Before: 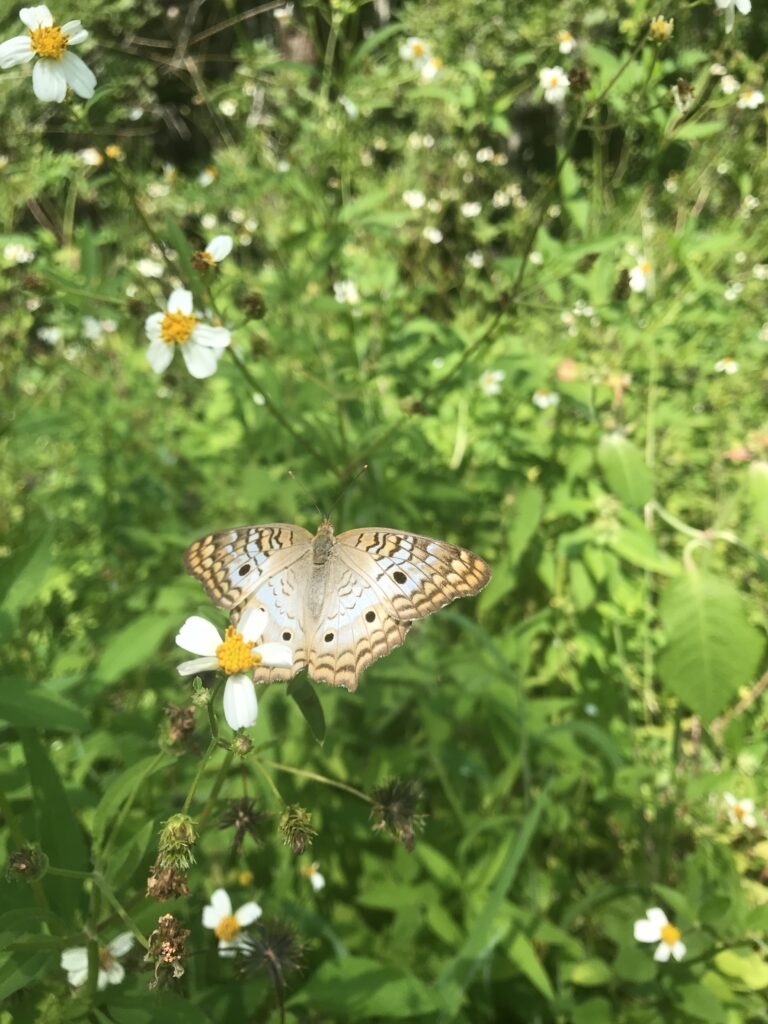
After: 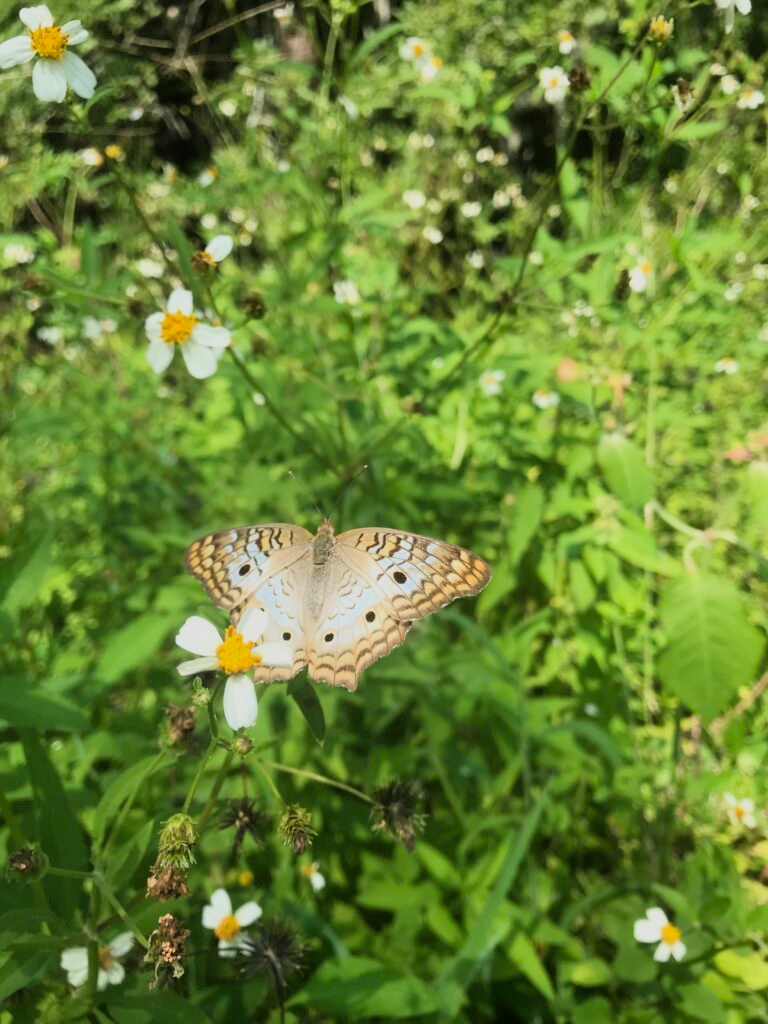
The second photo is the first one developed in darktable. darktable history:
tone equalizer: on, module defaults
filmic rgb: threshold 3 EV, hardness 4.17, latitude 50%, contrast 1.1, preserve chrominance max RGB, color science v6 (2022), contrast in shadows safe, contrast in highlights safe, enable highlight reconstruction true
